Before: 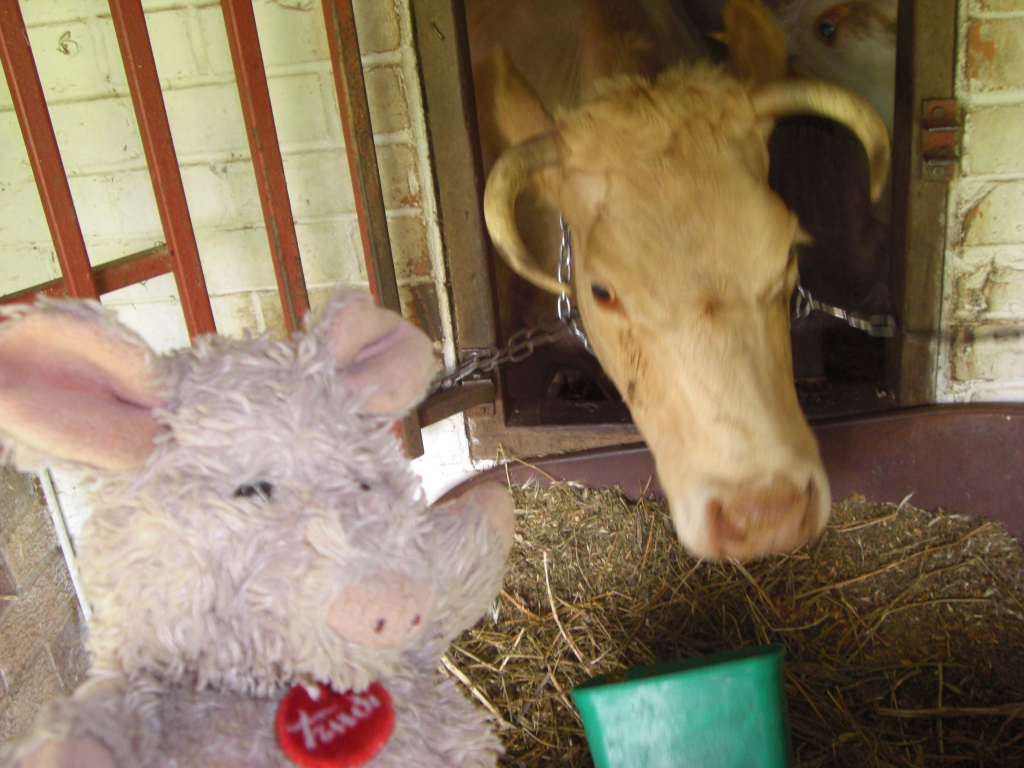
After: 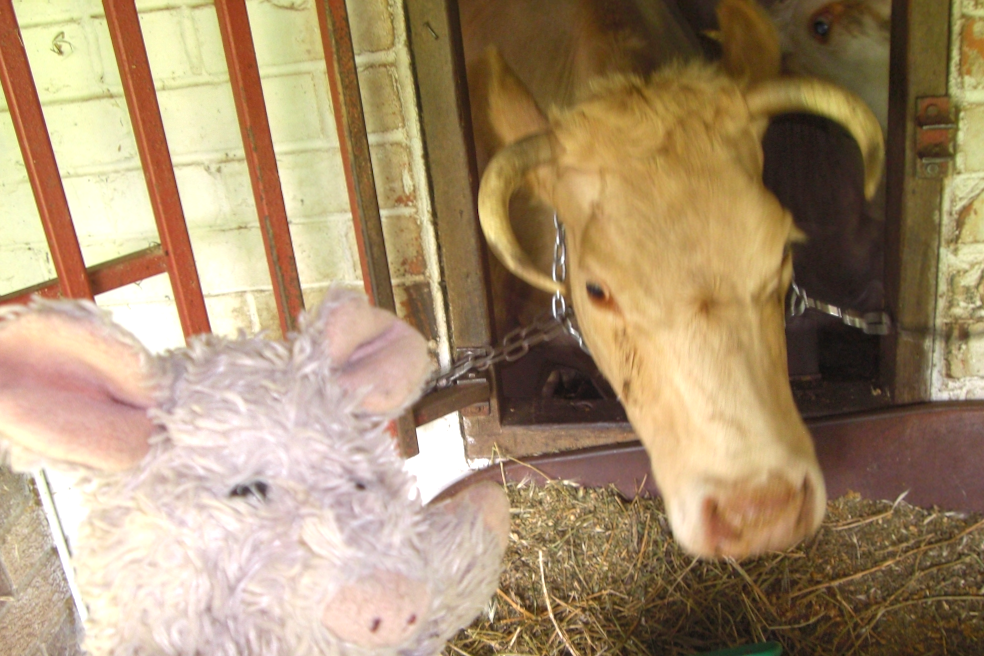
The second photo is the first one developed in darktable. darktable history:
crop and rotate: angle 0.2°, left 0.275%, right 3.127%, bottom 14.18%
exposure: black level correction 0.001, exposure 0.5 EV, compensate exposure bias true, compensate highlight preservation false
local contrast: detail 110%
